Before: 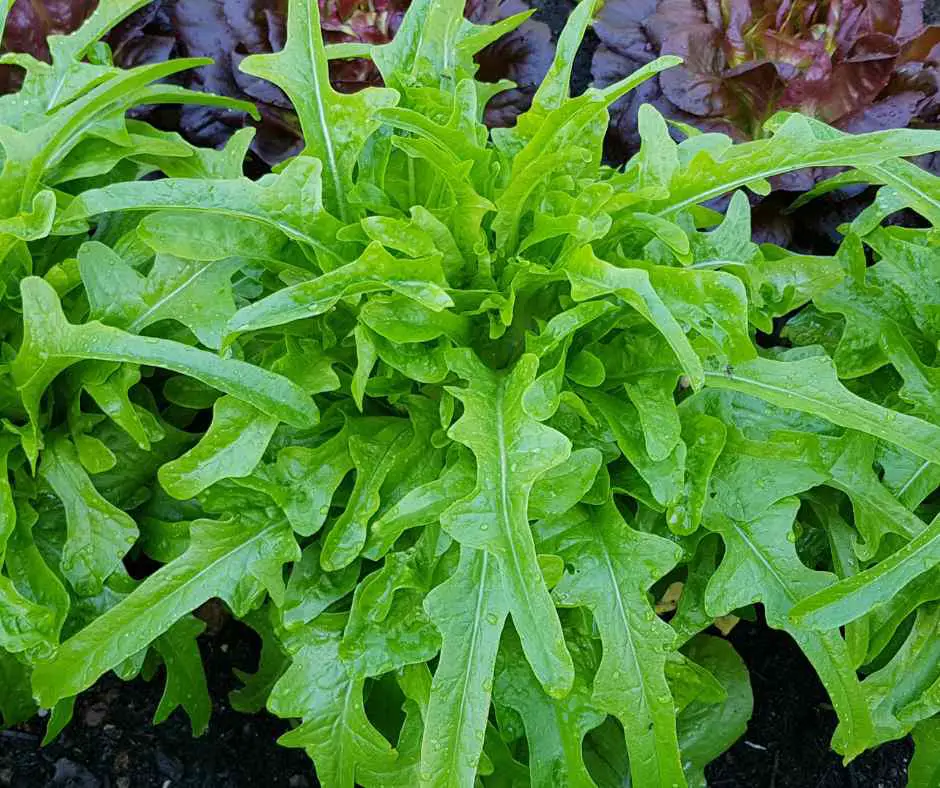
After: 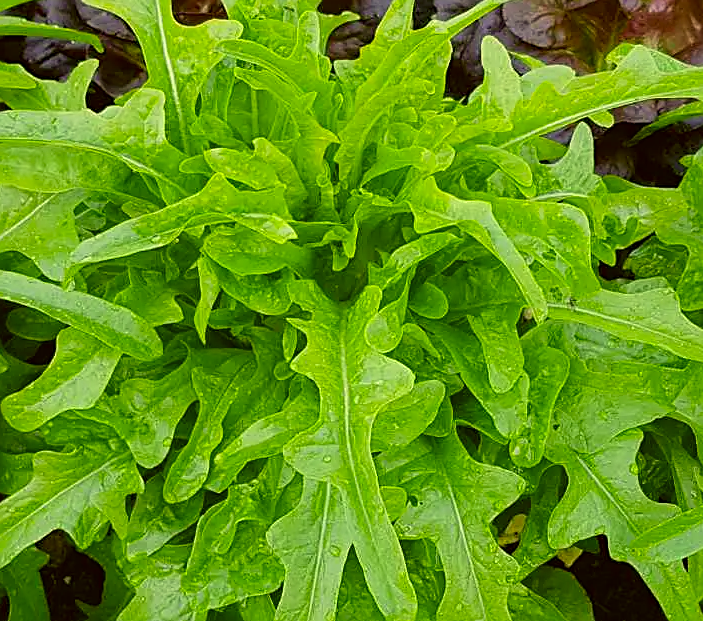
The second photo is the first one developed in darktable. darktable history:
crop: left 16.768%, top 8.653%, right 8.362%, bottom 12.485%
color correction: highlights a* 0.162, highlights b* 29.53, shadows a* -0.162, shadows b* 21.09
sharpen: on, module defaults
